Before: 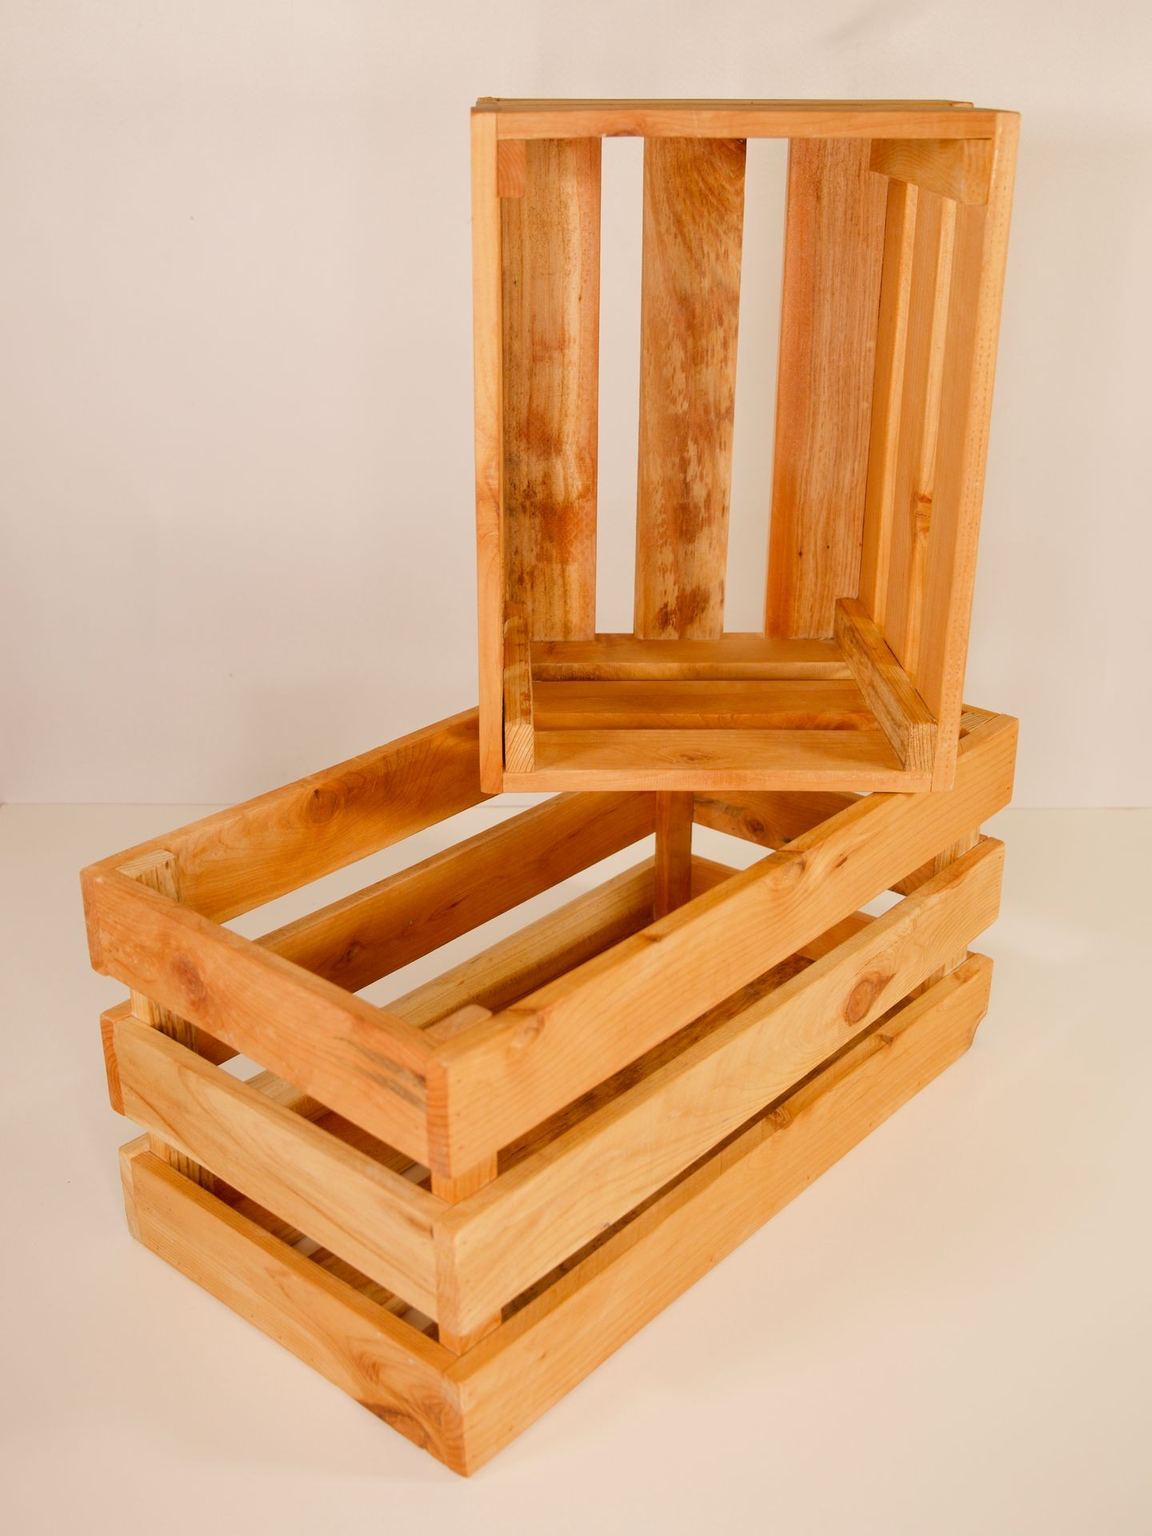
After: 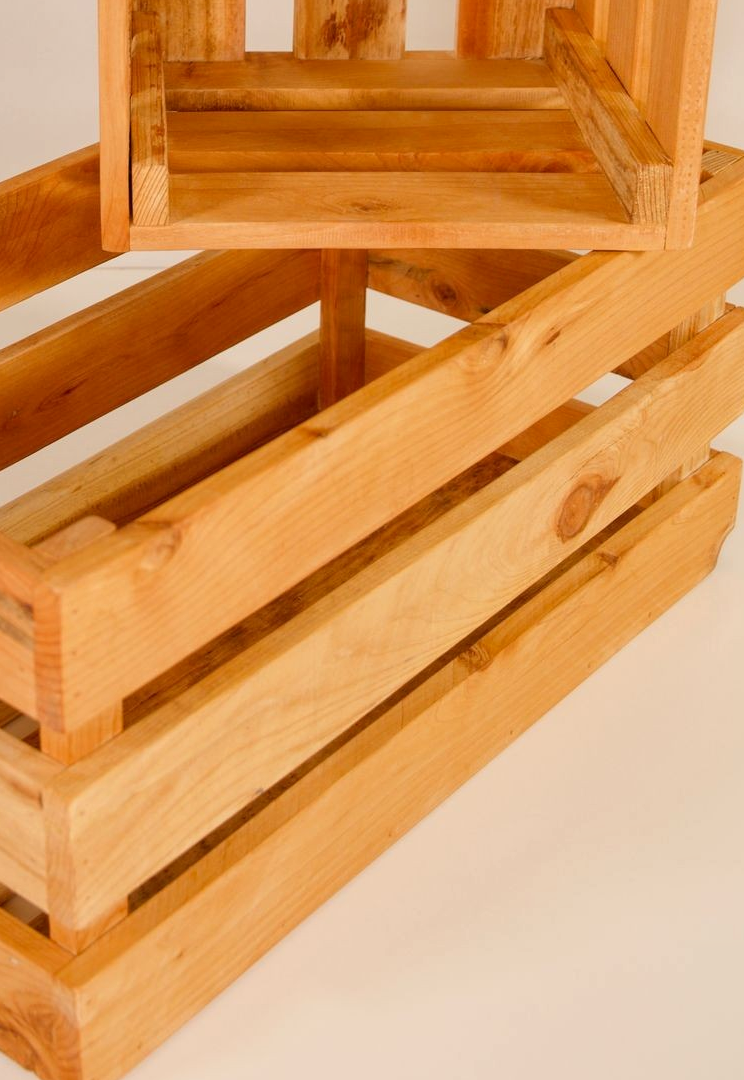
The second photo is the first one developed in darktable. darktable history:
local contrast: highlights 101%, shadows 97%, detail 119%, midtone range 0.2
crop: left 34.678%, top 38.542%, right 13.59%, bottom 5.183%
